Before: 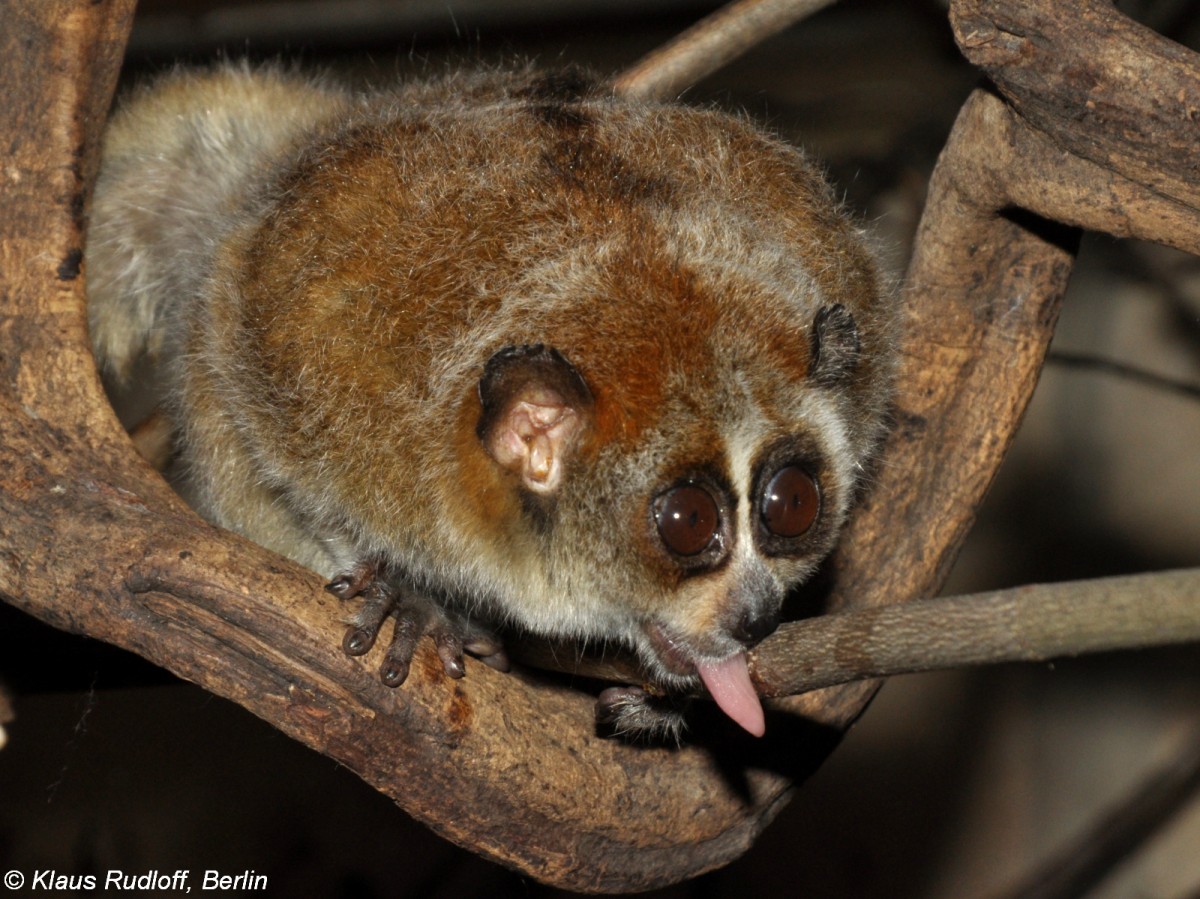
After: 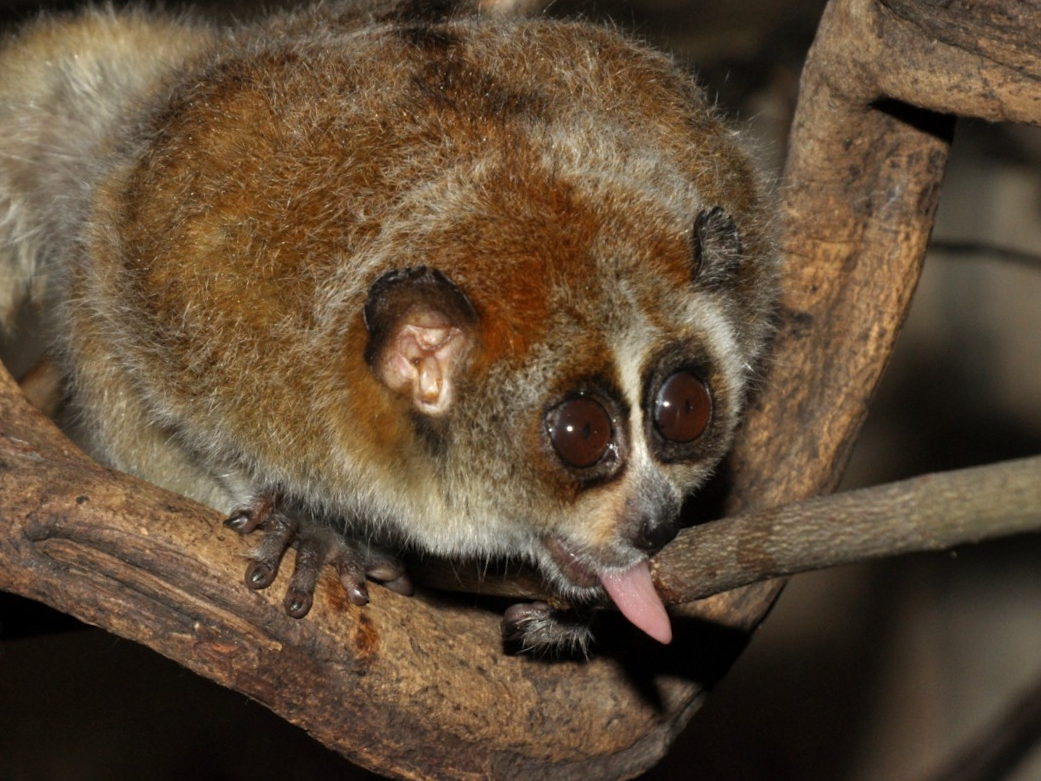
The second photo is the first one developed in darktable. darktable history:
crop and rotate: angle 3.76°, left 5.793%, top 5.696%
